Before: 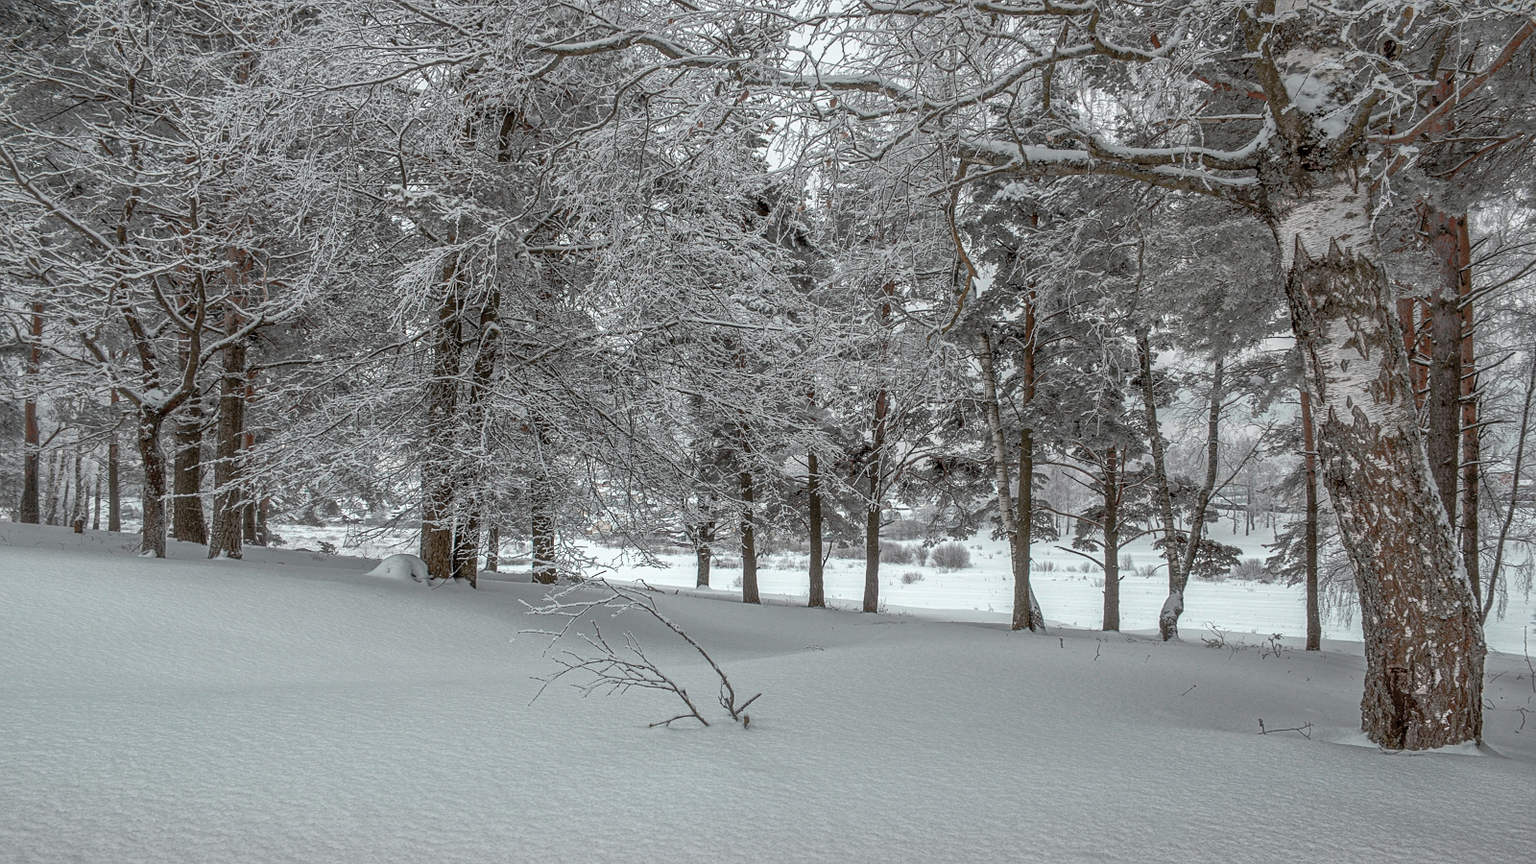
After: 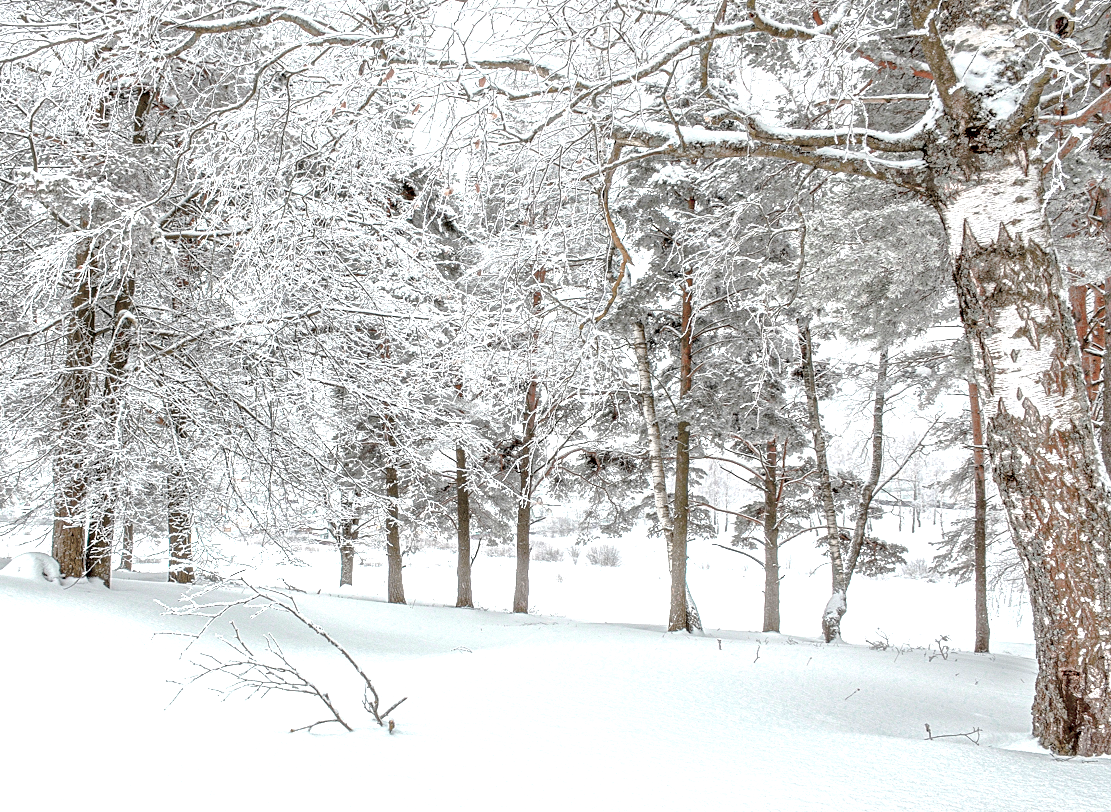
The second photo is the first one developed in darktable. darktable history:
crop and rotate: left 24.157%, top 2.868%, right 6.364%, bottom 6.855%
exposure: black level correction 0.001, exposure 1.711 EV, compensate highlight preservation false
